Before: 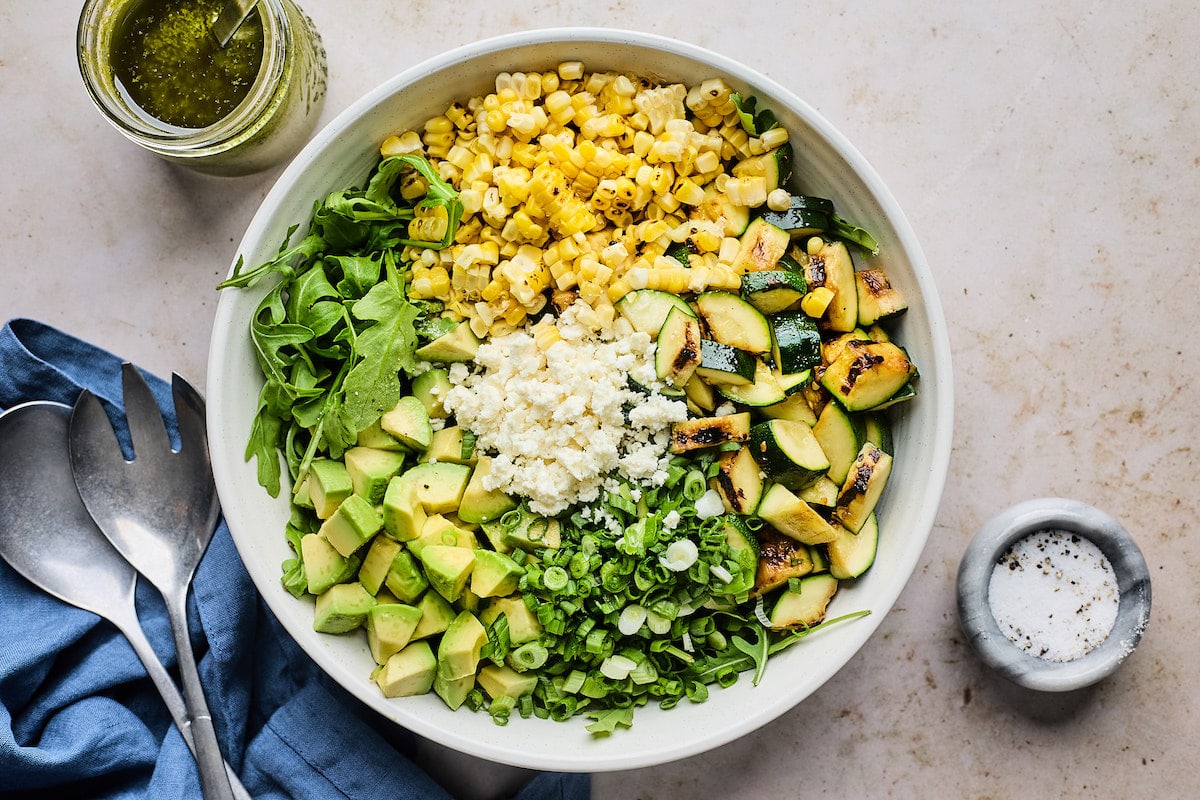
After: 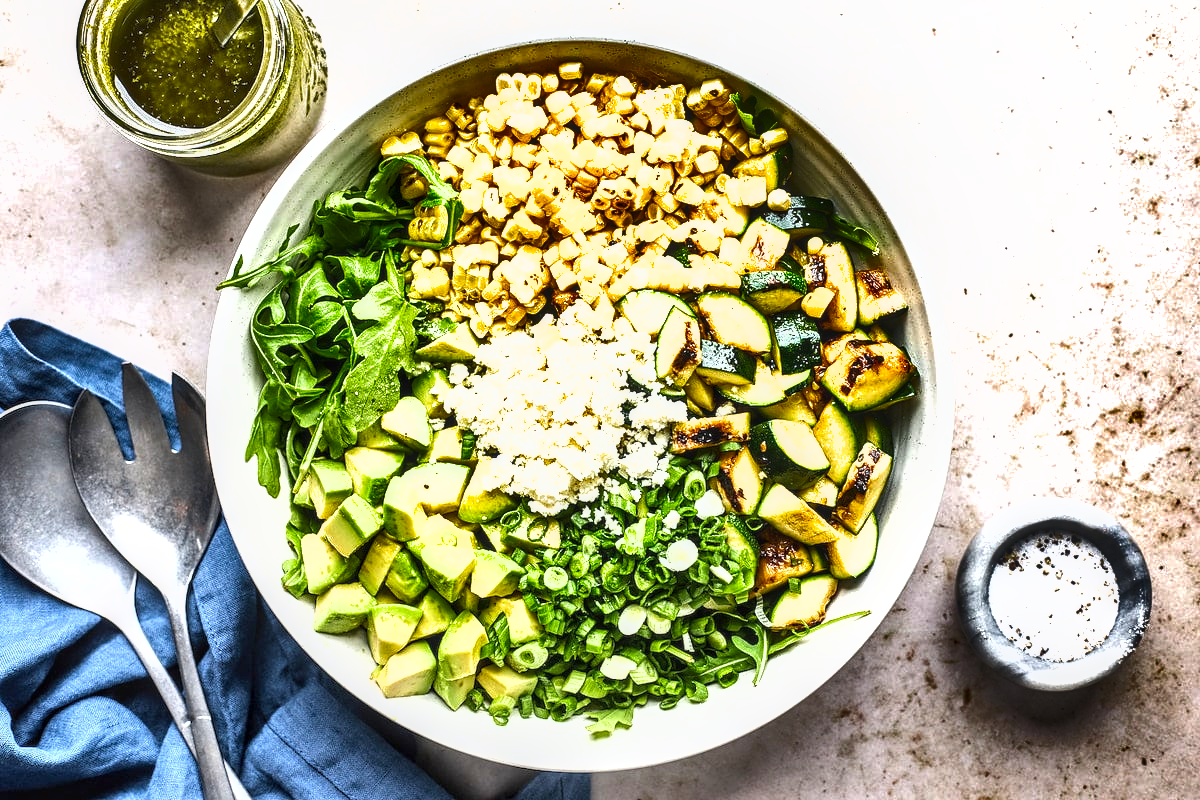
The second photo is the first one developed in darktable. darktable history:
exposure: black level correction 0.001, exposure 0.962 EV, compensate exposure bias true, compensate highlight preservation false
local contrast: on, module defaults
shadows and highlights: shadows 24.36, highlights -76.95, shadows color adjustment 97.67%, soften with gaussian
